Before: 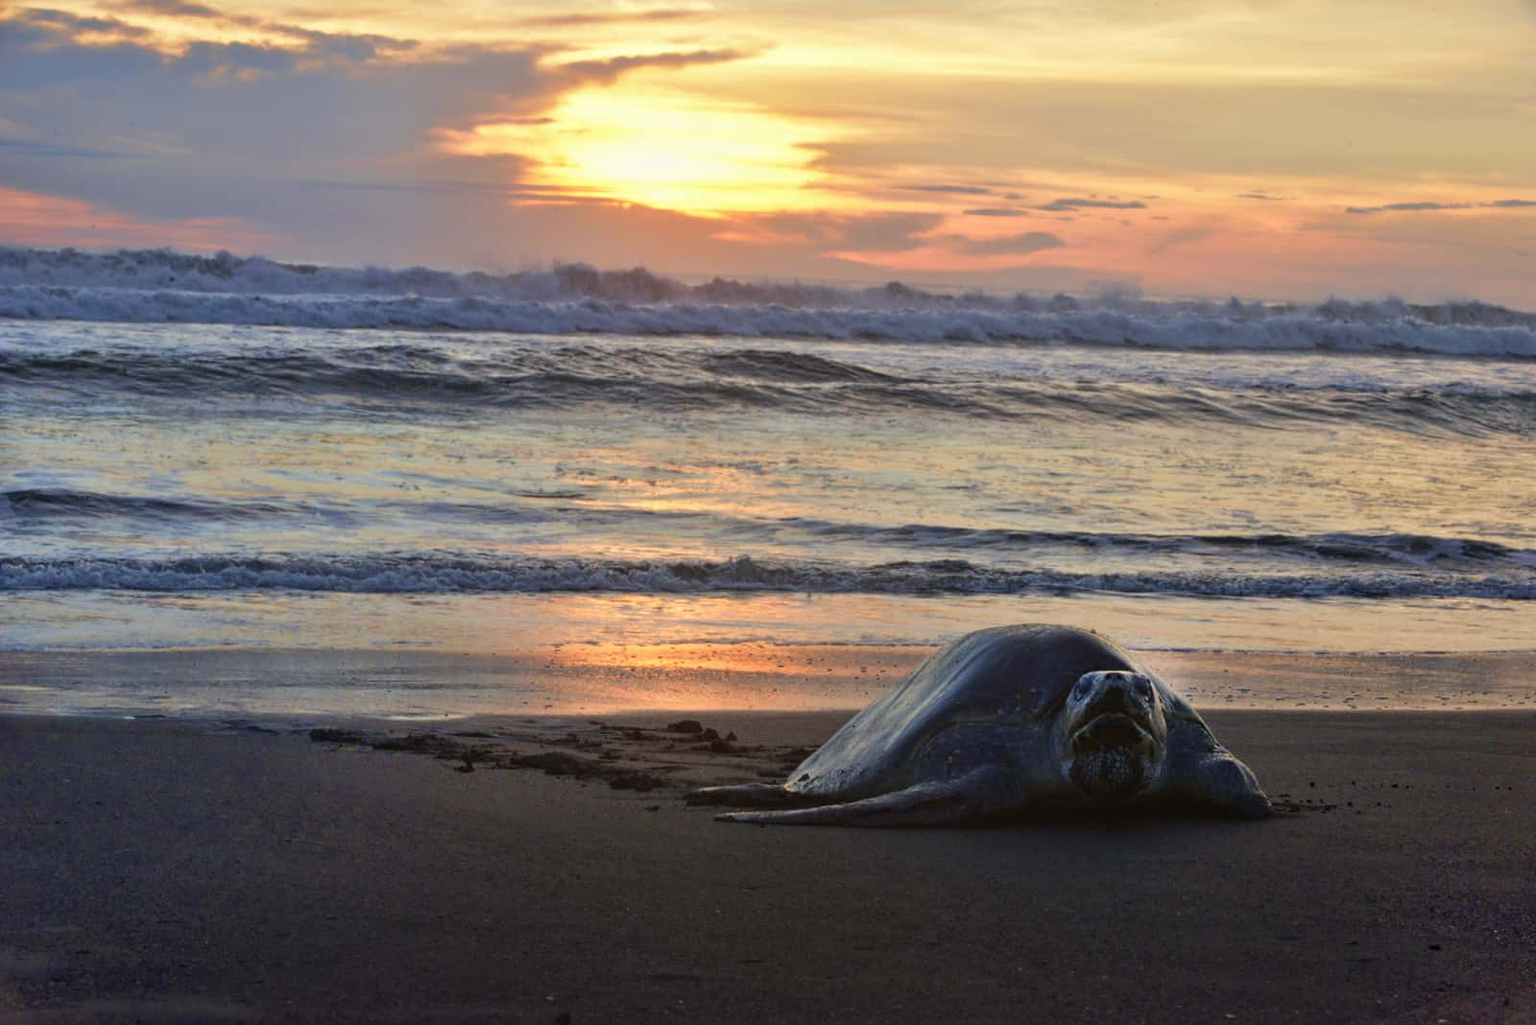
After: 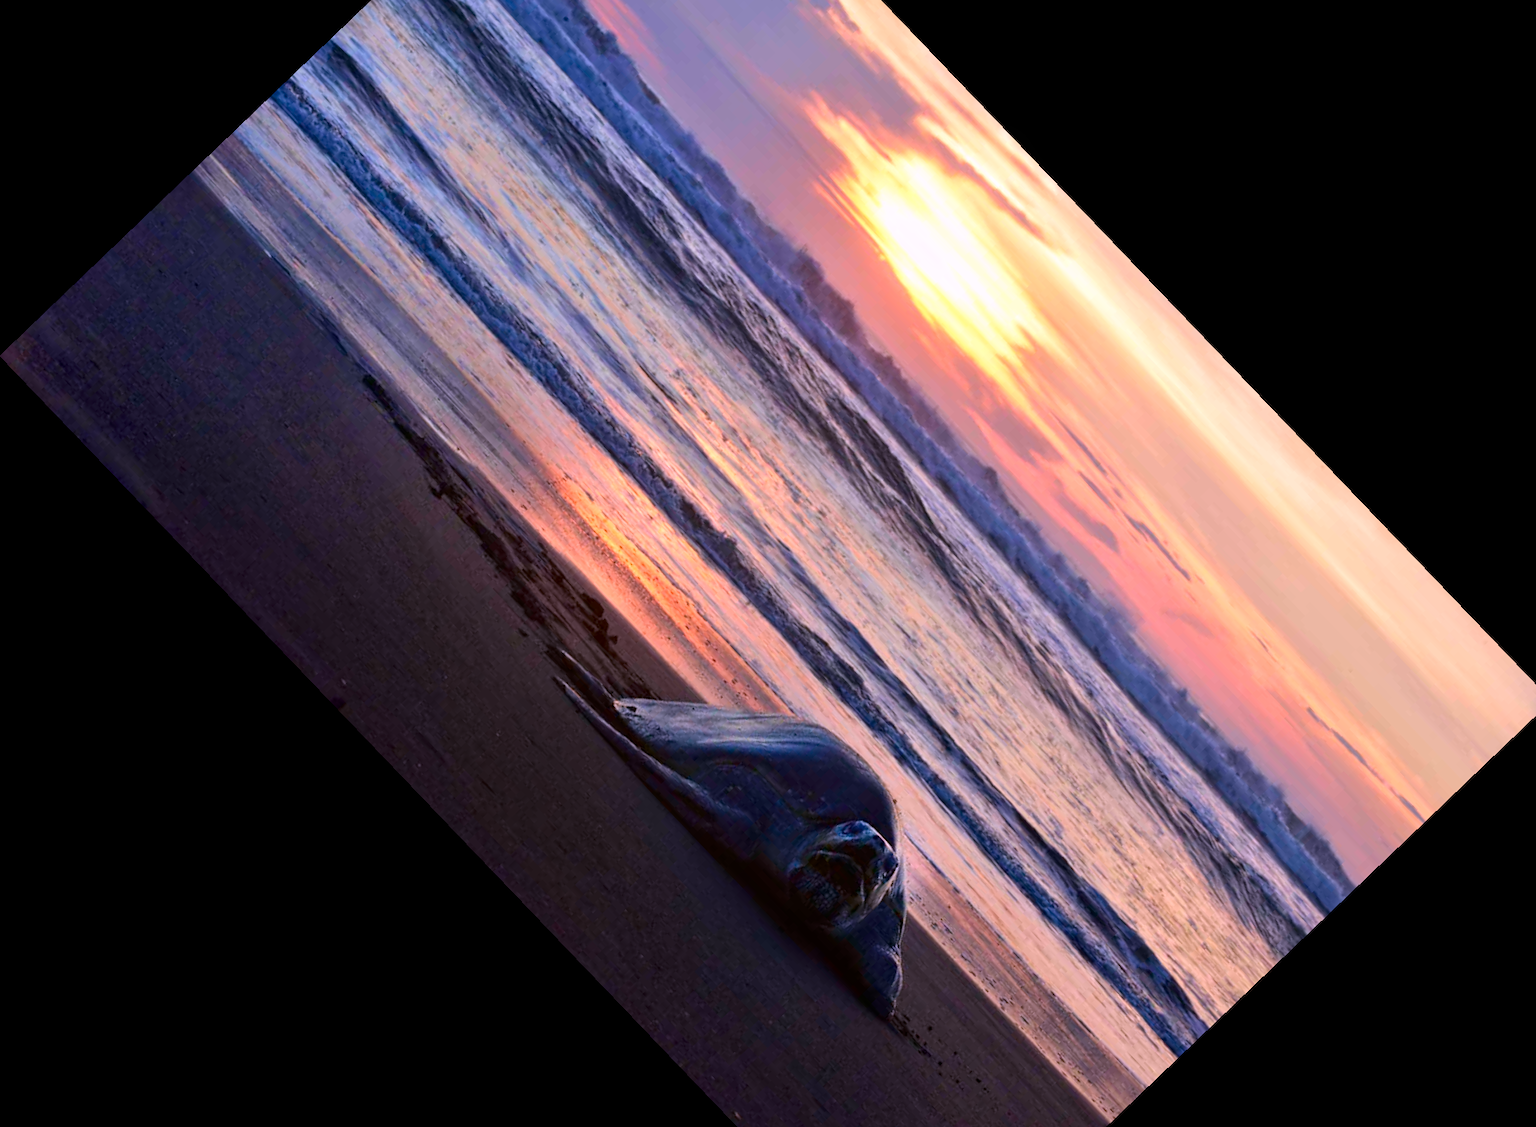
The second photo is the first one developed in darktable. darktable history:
white balance: red 1.066, blue 1.119
crop and rotate: angle -46.26°, top 16.234%, right 0.912%, bottom 11.704%
bloom: size 3%, threshold 100%, strength 0%
contrast brightness saturation: contrast 0.13, brightness -0.05, saturation 0.16
color calibration: illuminant as shot in camera, x 0.358, y 0.373, temperature 4628.91 K
